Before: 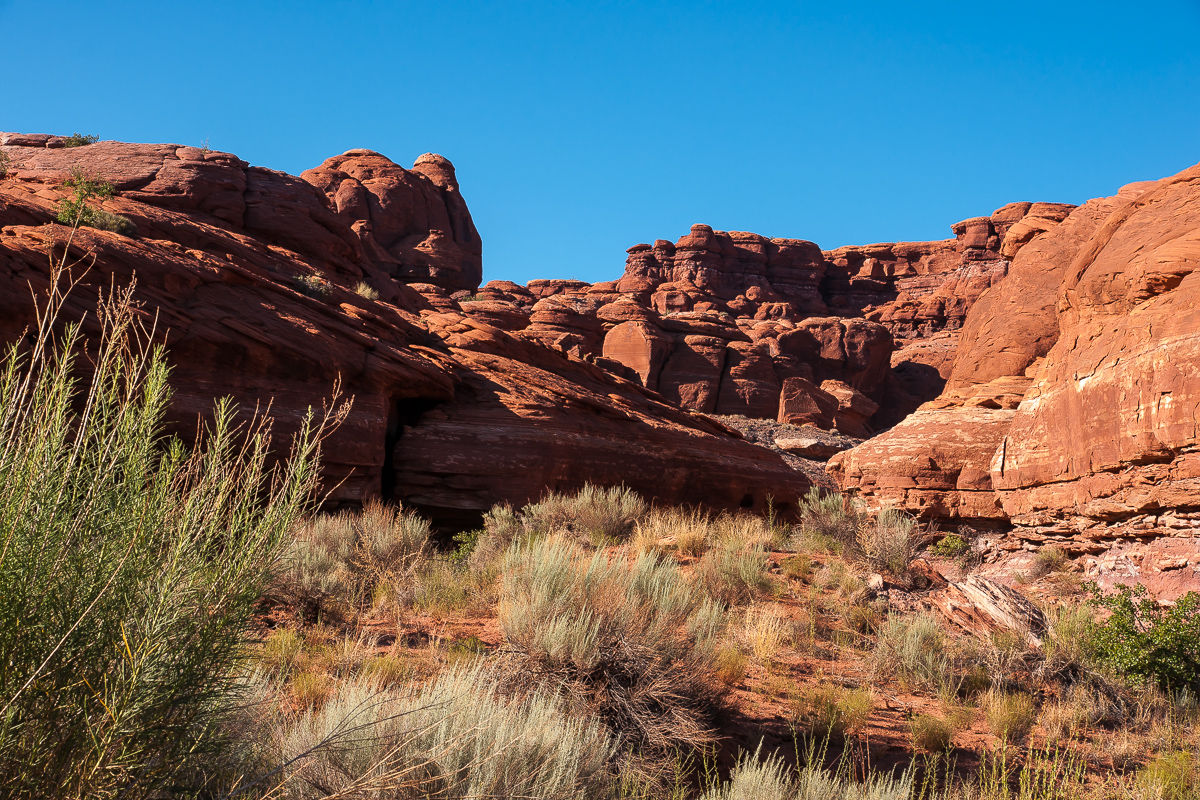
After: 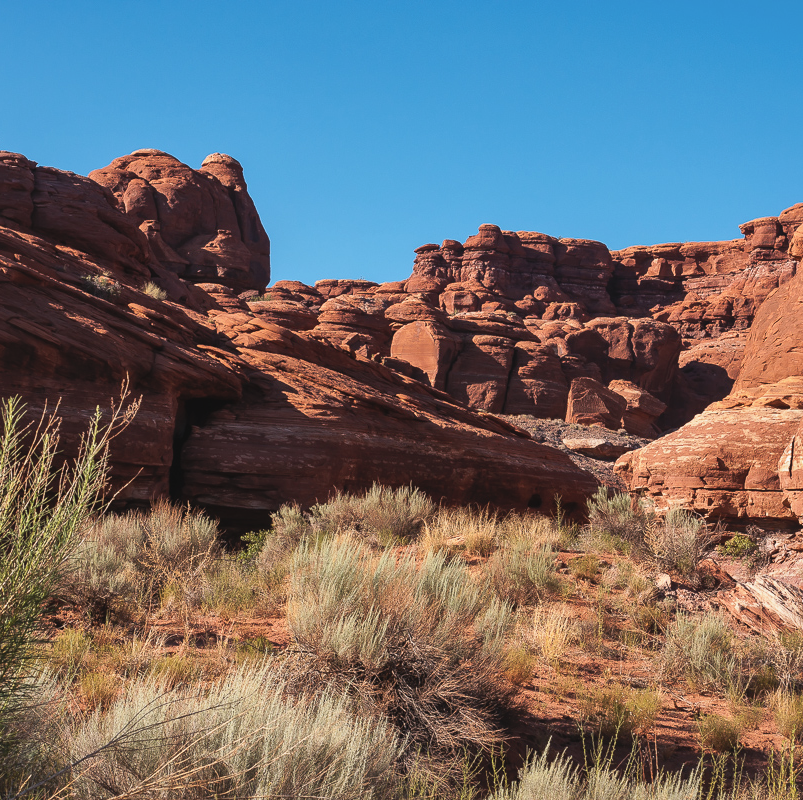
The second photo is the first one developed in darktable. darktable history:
local contrast: mode bilateral grid, contrast 20, coarseness 50, detail 128%, midtone range 0.2
tone curve: curves: ch0 [(0, 0.068) (1, 0.961)], preserve colors none
crop and rotate: left 17.742%, right 15.286%
